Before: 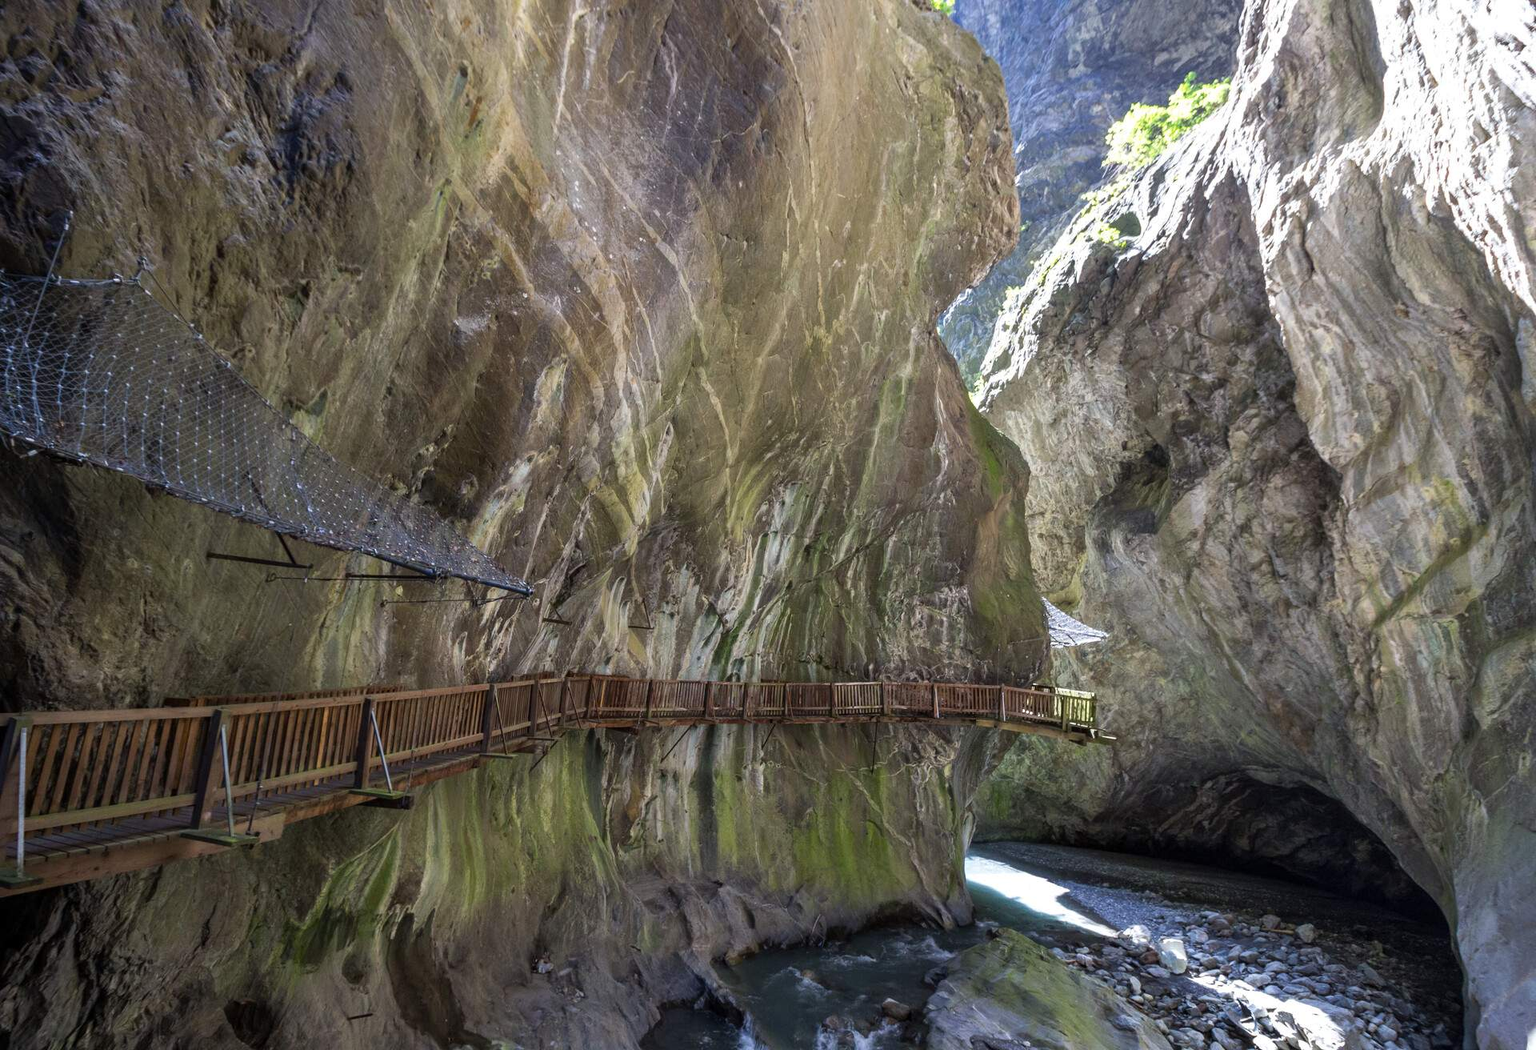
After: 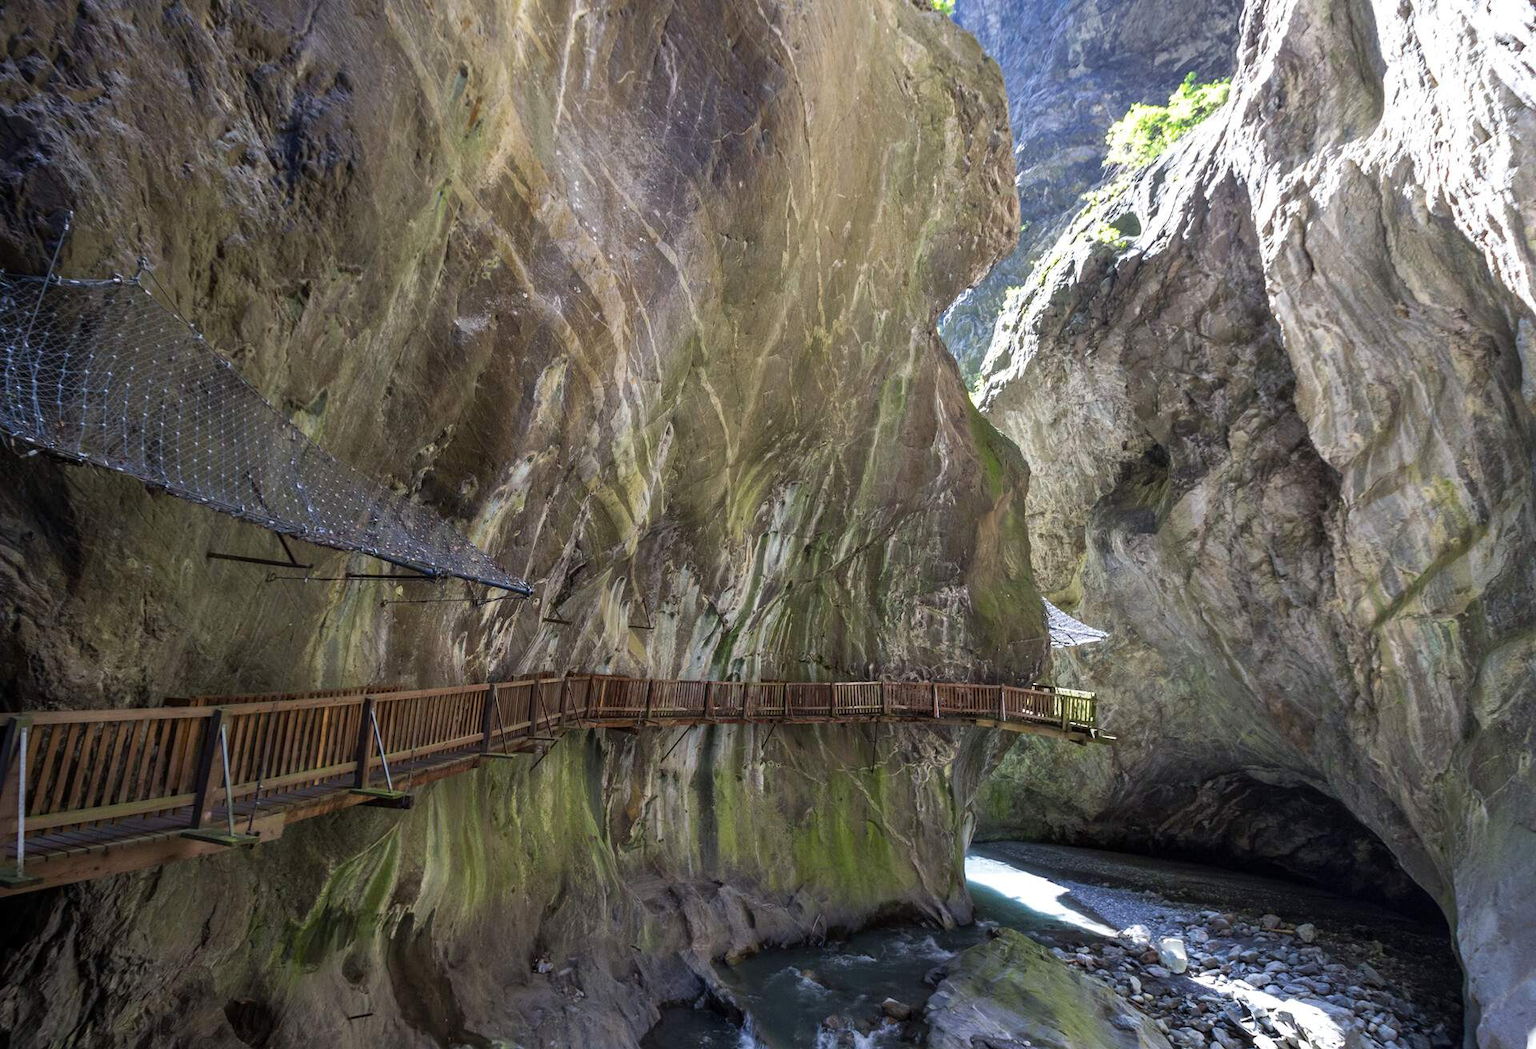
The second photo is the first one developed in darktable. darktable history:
tone curve: curves: ch0 [(0, 0) (0.003, 0.003) (0.011, 0.011) (0.025, 0.025) (0.044, 0.044) (0.069, 0.069) (0.1, 0.099) (0.136, 0.135) (0.177, 0.176) (0.224, 0.223) (0.277, 0.275) (0.335, 0.333) (0.399, 0.396) (0.468, 0.465) (0.543, 0.541) (0.623, 0.622) (0.709, 0.708) (0.801, 0.8) (0.898, 0.897) (1, 1)], color space Lab, independent channels, preserve colors none
